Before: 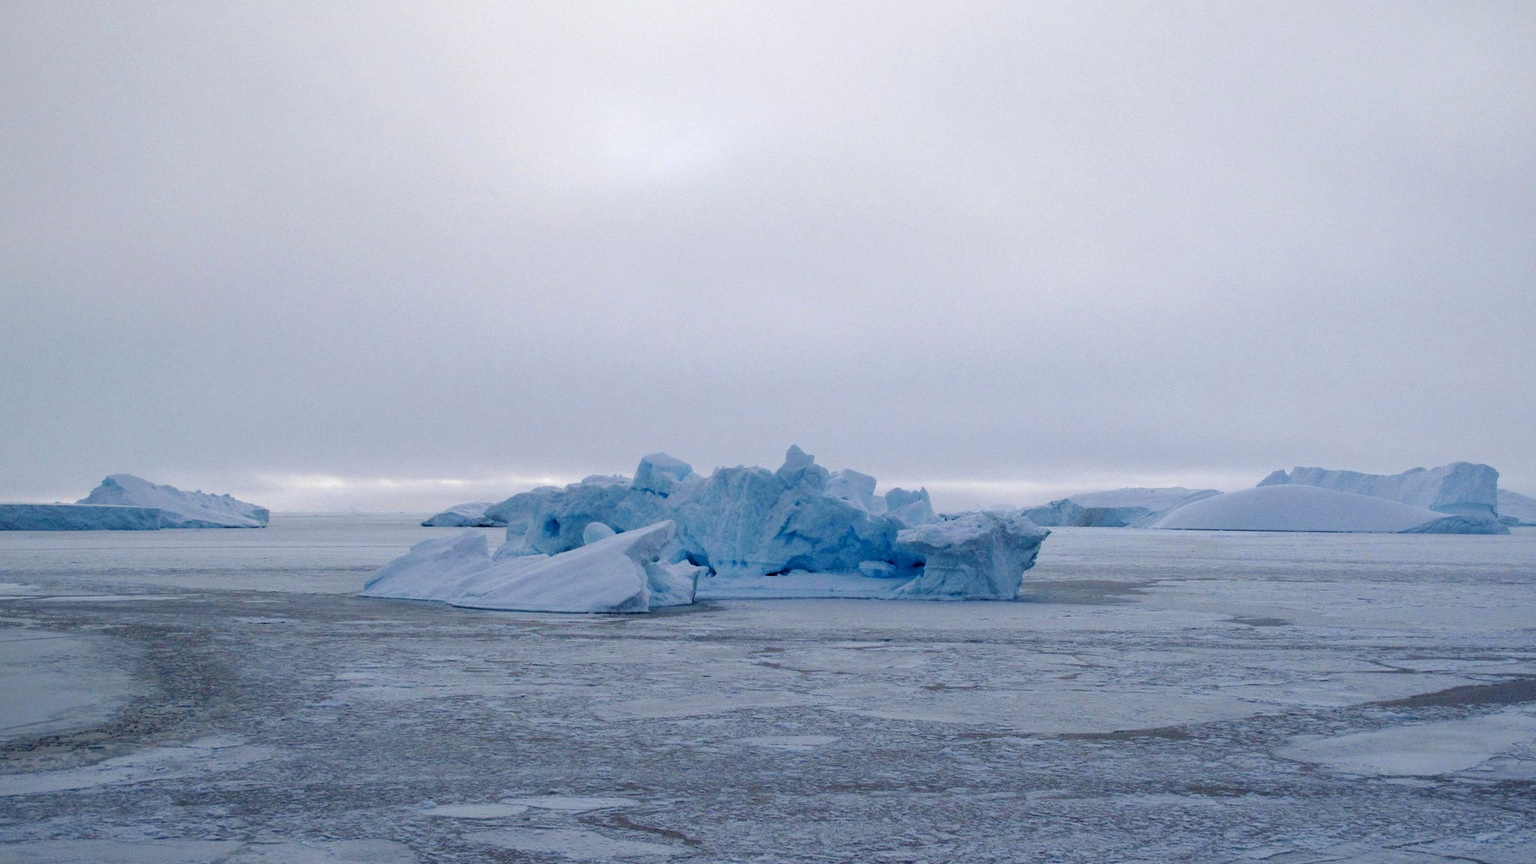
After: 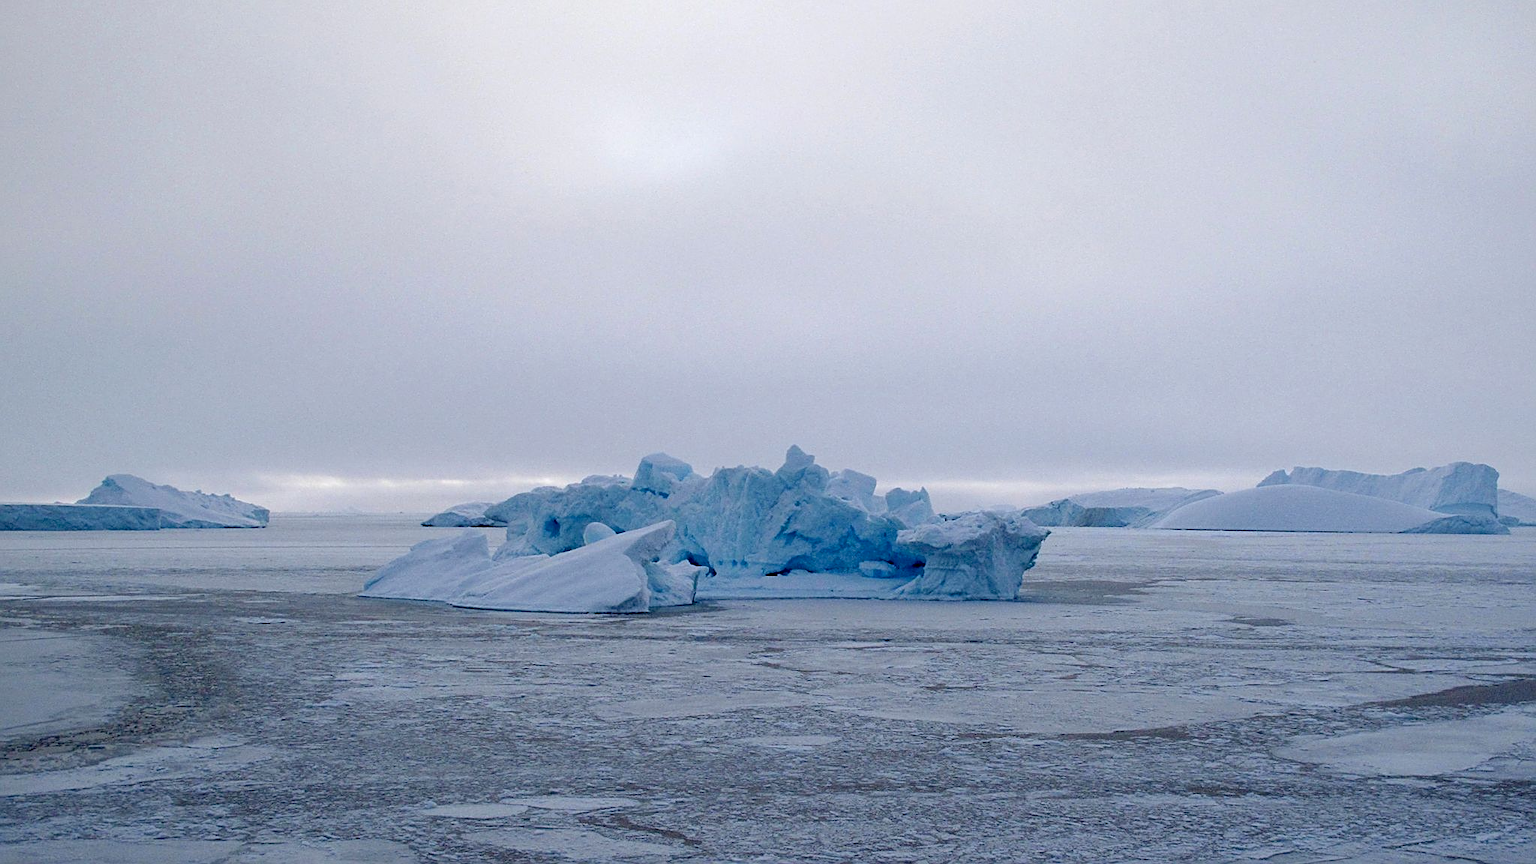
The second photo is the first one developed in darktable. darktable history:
sharpen: amount 0.598
exposure: black level correction 0.009, compensate highlight preservation false
